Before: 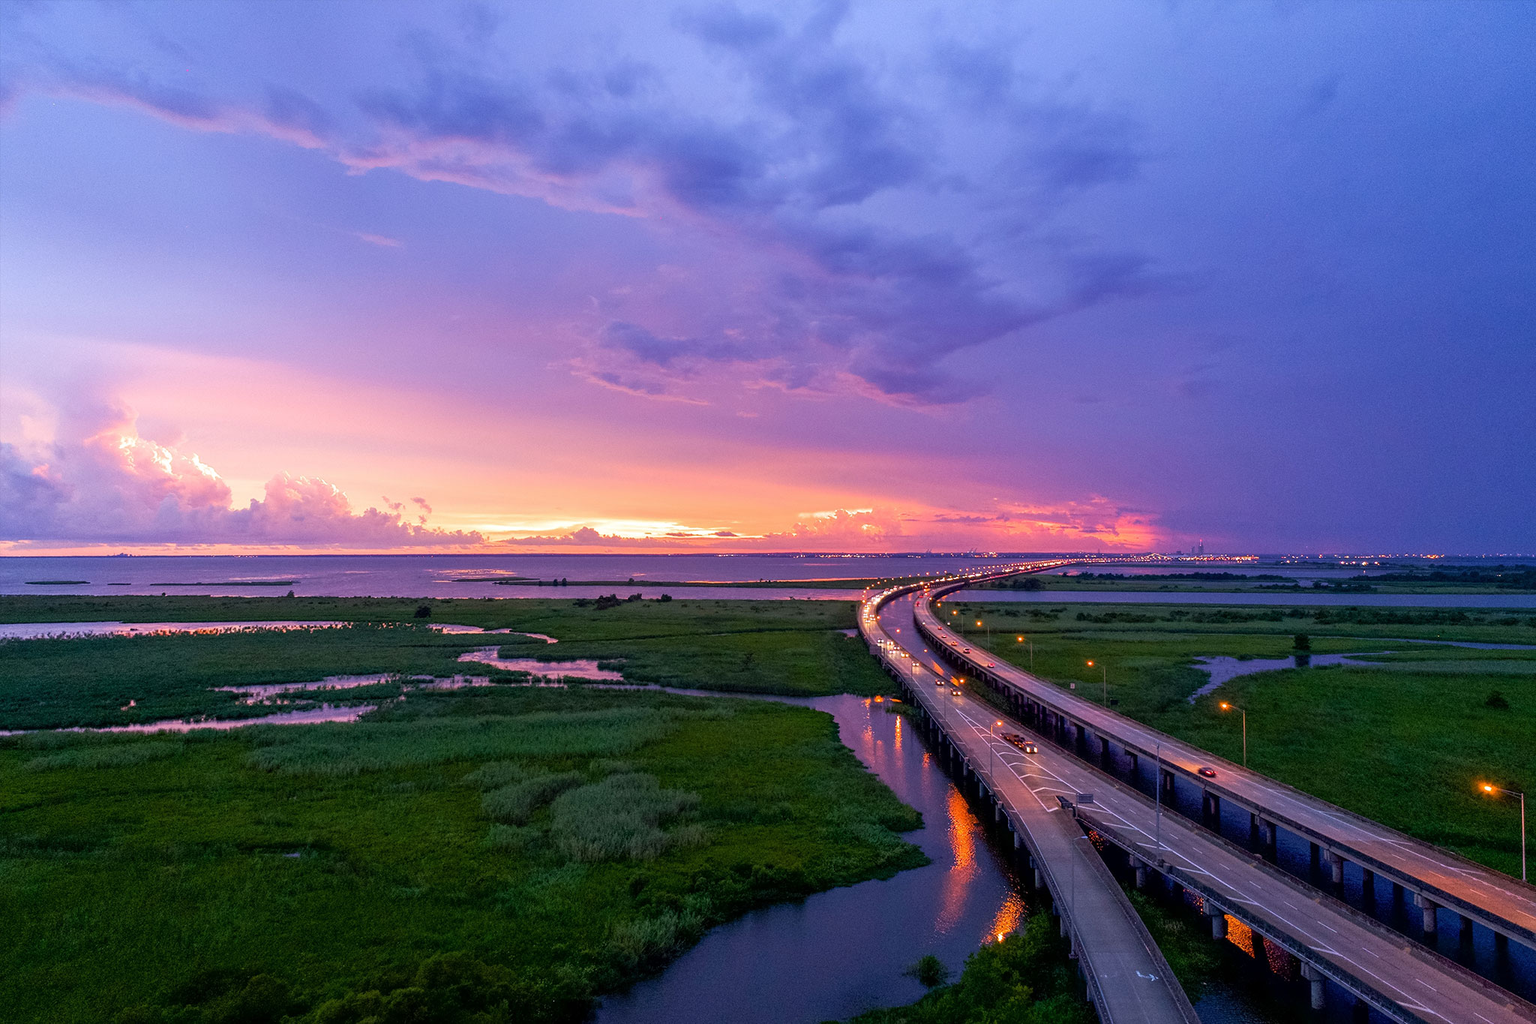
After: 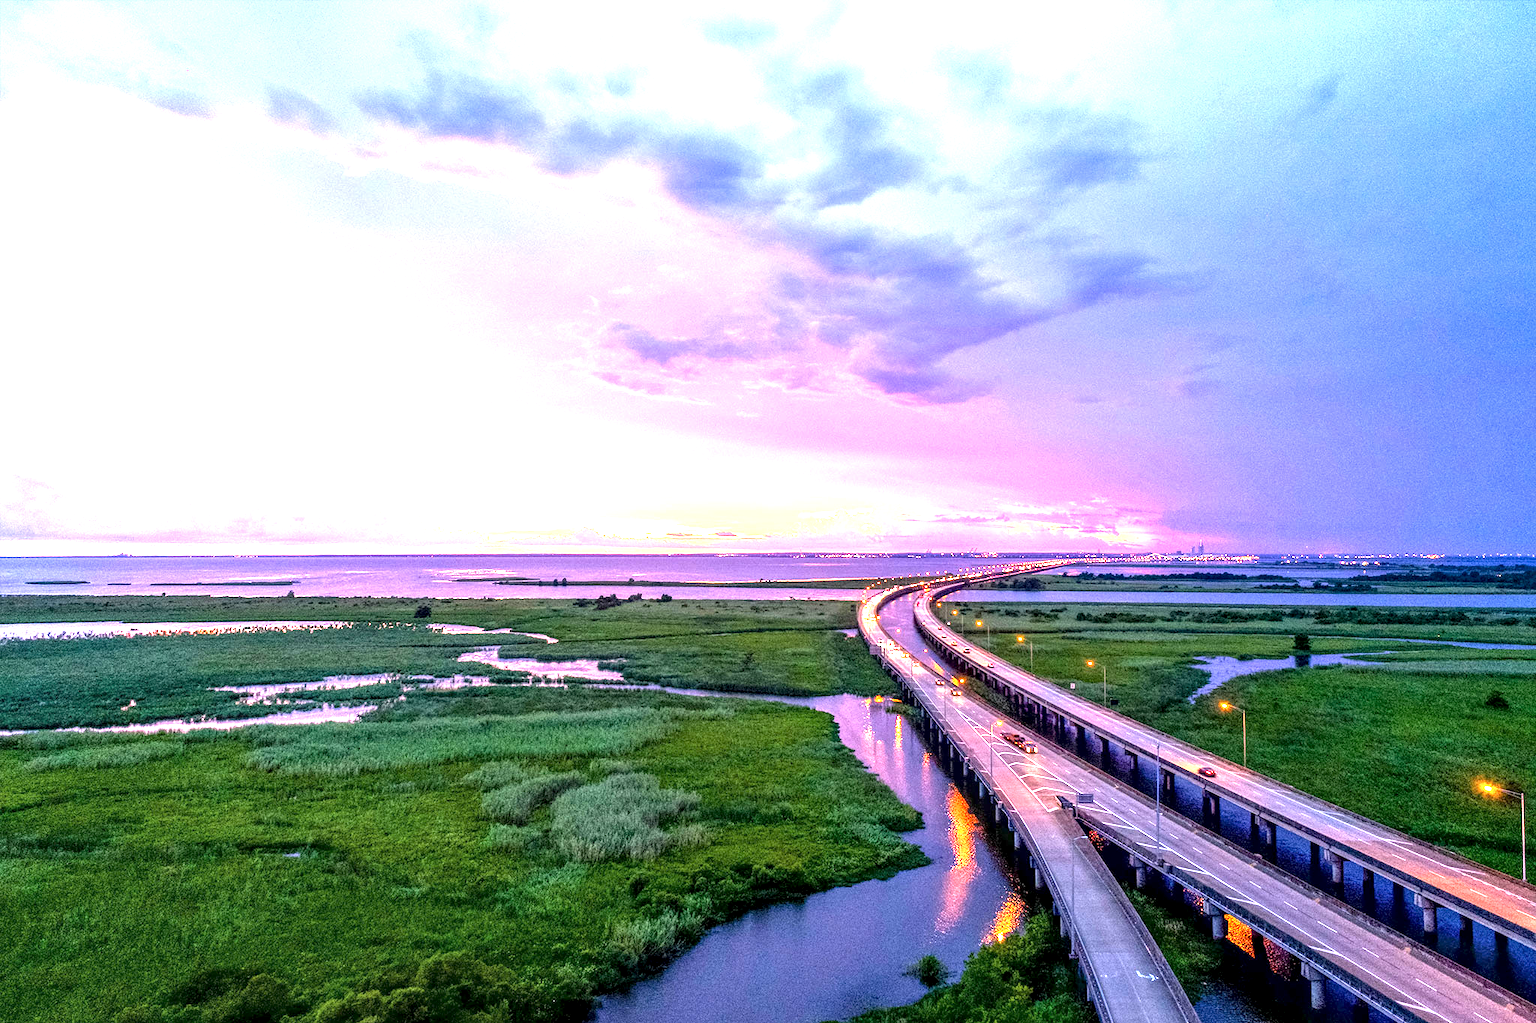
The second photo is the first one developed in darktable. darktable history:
exposure: exposure 2 EV, compensate exposure bias true, compensate highlight preservation false
local contrast: highlights 20%, detail 150%
